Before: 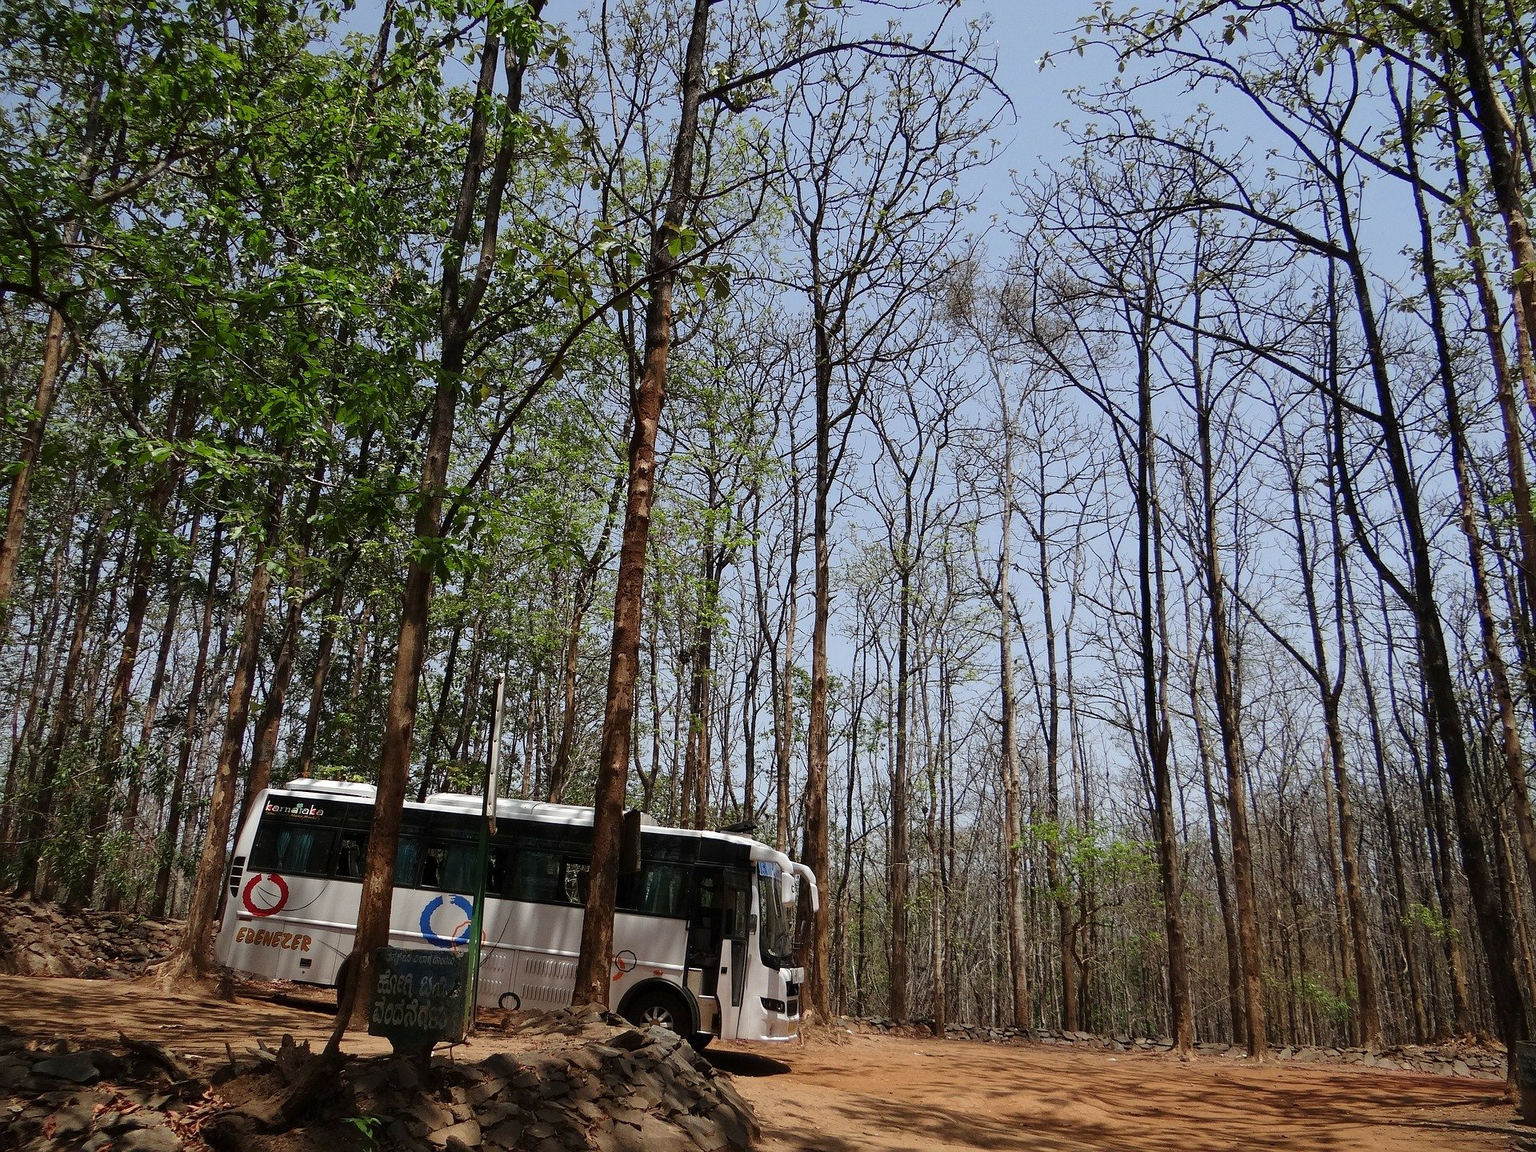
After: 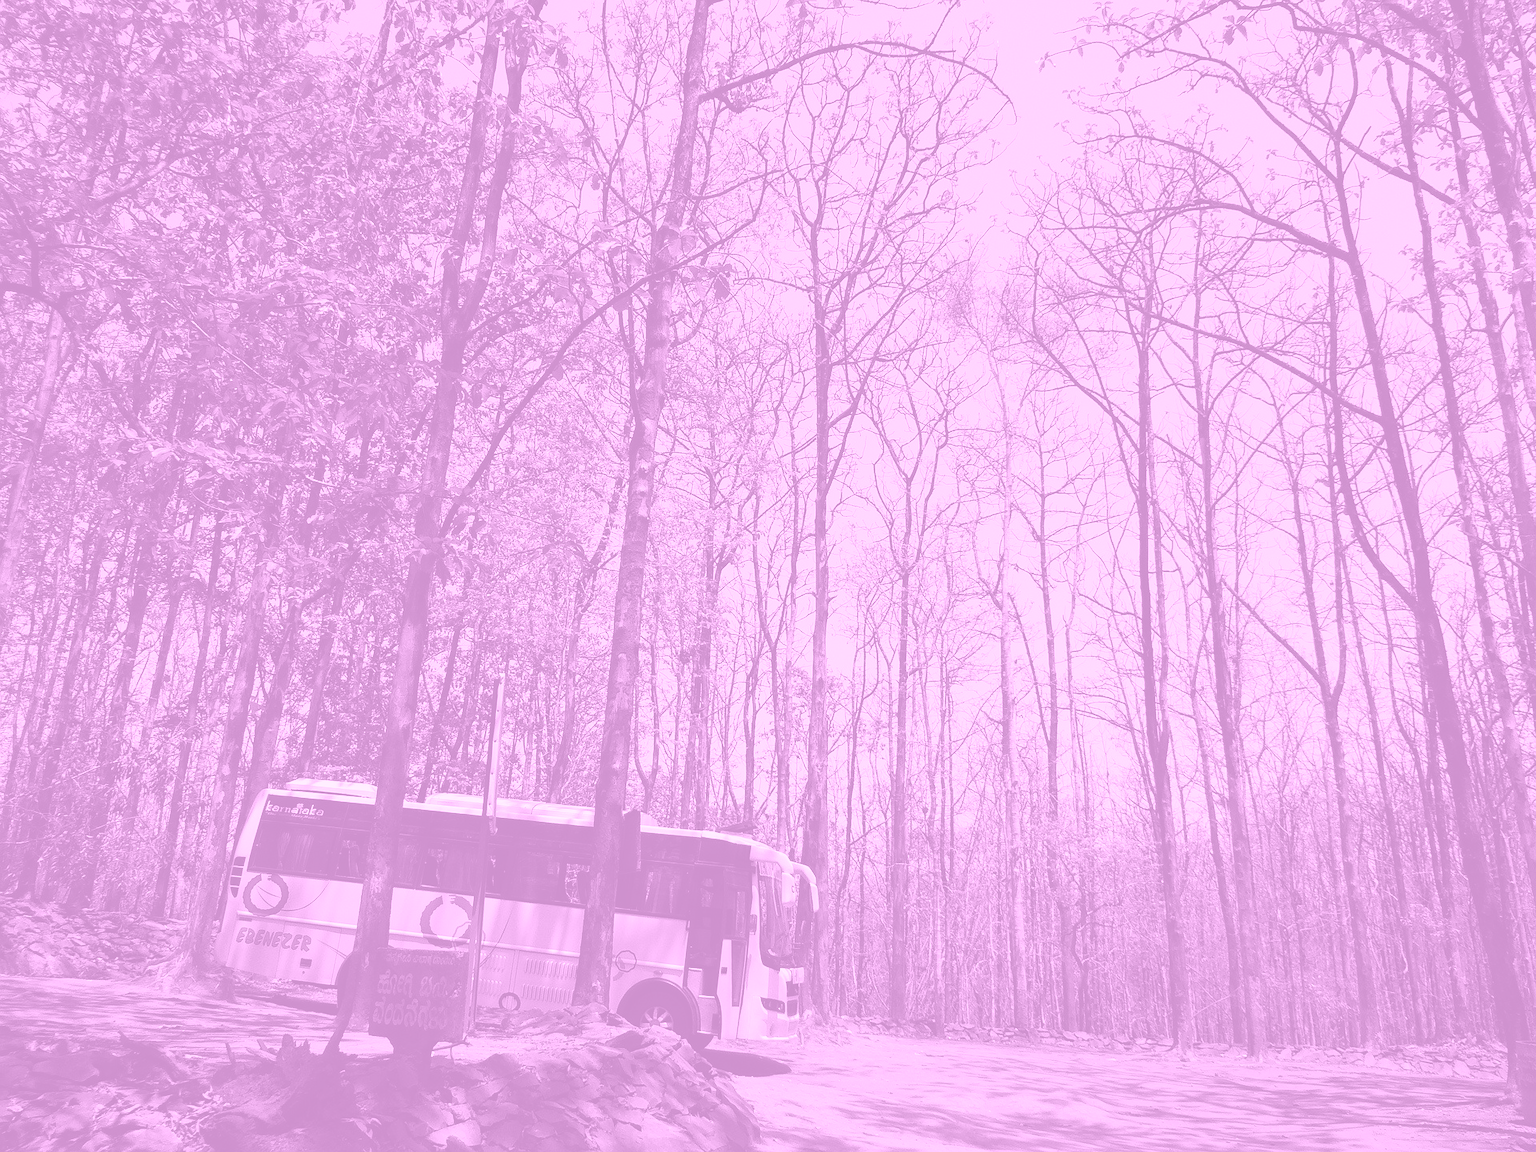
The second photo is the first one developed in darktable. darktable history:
tone equalizer: -8 EV -0.417 EV, -7 EV -0.389 EV, -6 EV -0.333 EV, -5 EV -0.222 EV, -3 EV 0.222 EV, -2 EV 0.333 EV, -1 EV 0.389 EV, +0 EV 0.417 EV, edges refinement/feathering 500, mask exposure compensation -1.57 EV, preserve details no
color balance rgb: linear chroma grading › global chroma 15%, perceptual saturation grading › global saturation 30%
colorize: hue 331.2°, saturation 69%, source mix 30.28%, lightness 69.02%, version 1
